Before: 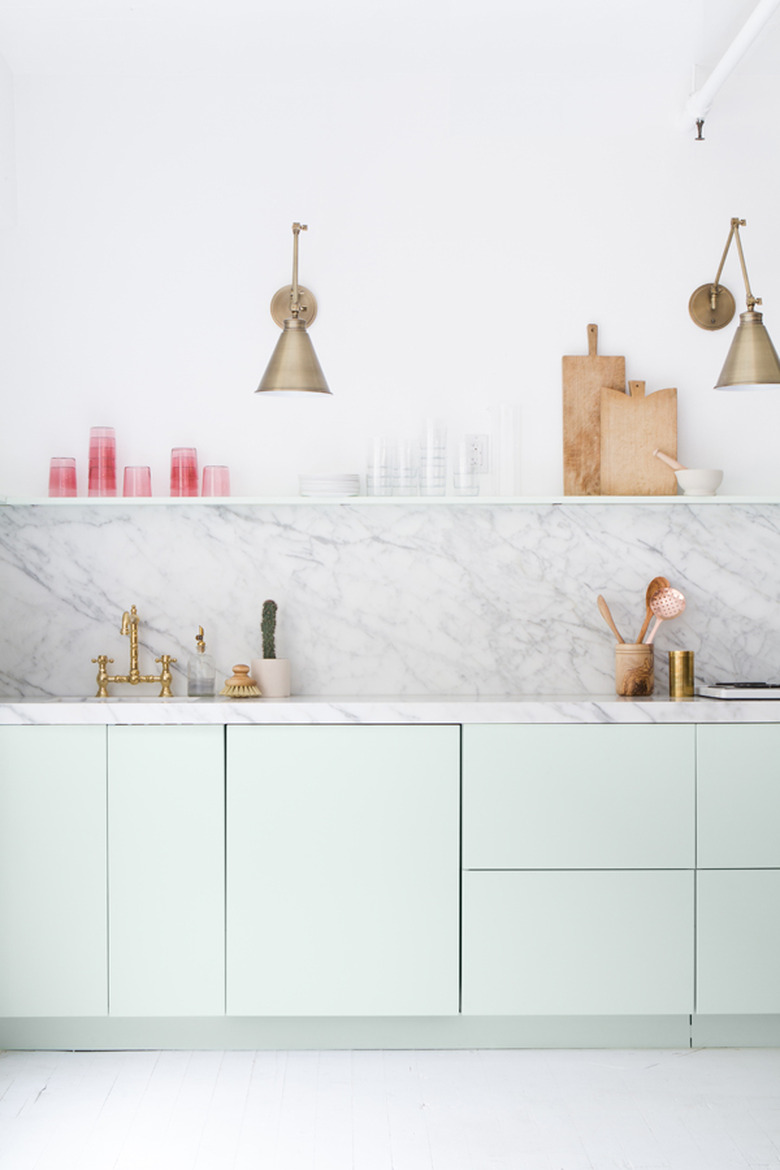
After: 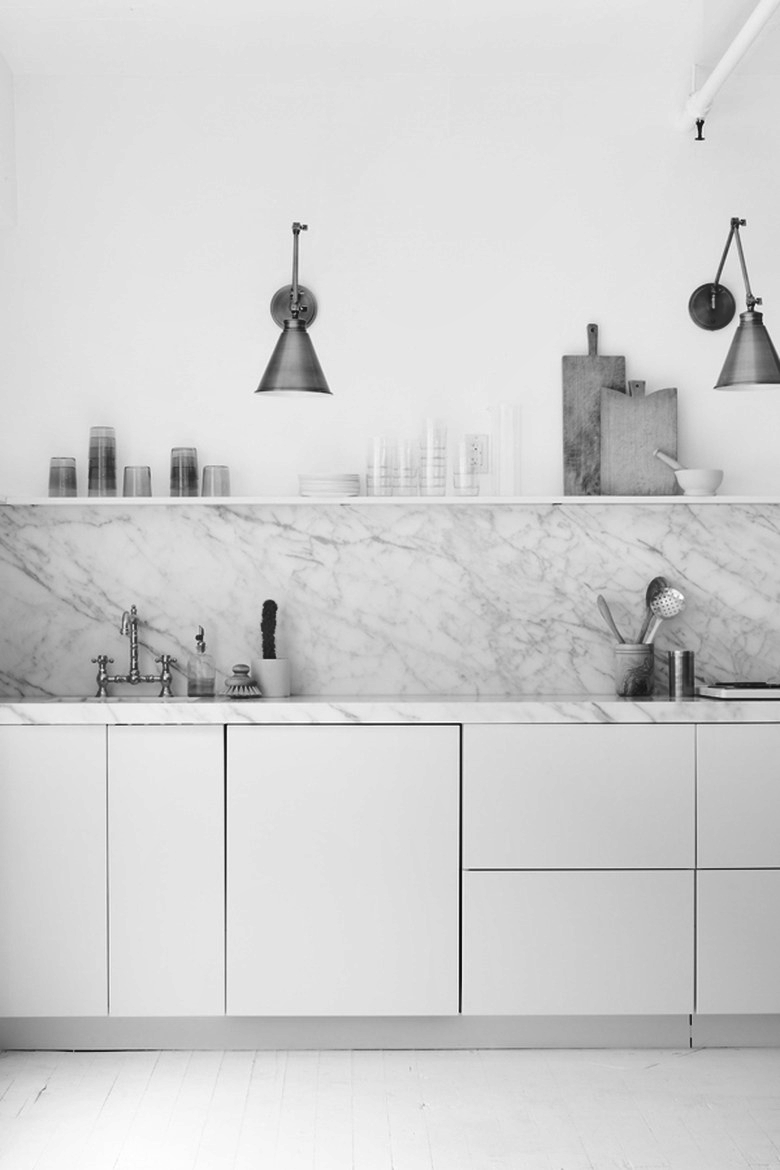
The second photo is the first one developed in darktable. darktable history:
monochrome: on, module defaults
shadows and highlights: soften with gaussian
